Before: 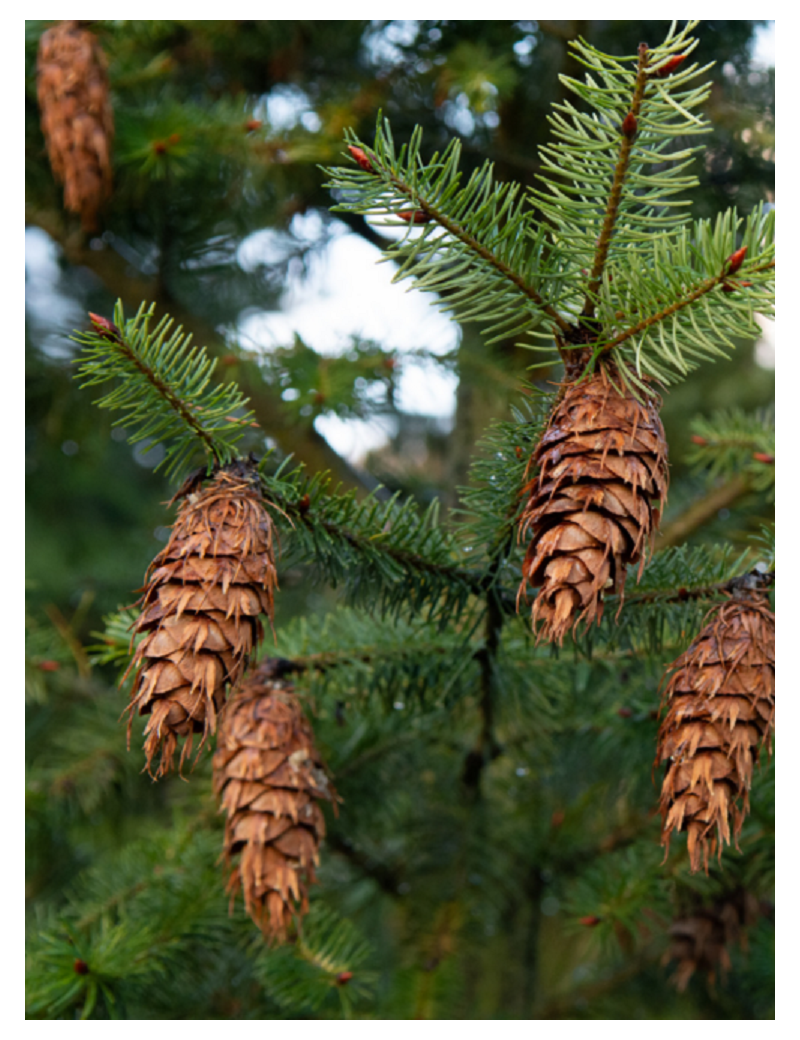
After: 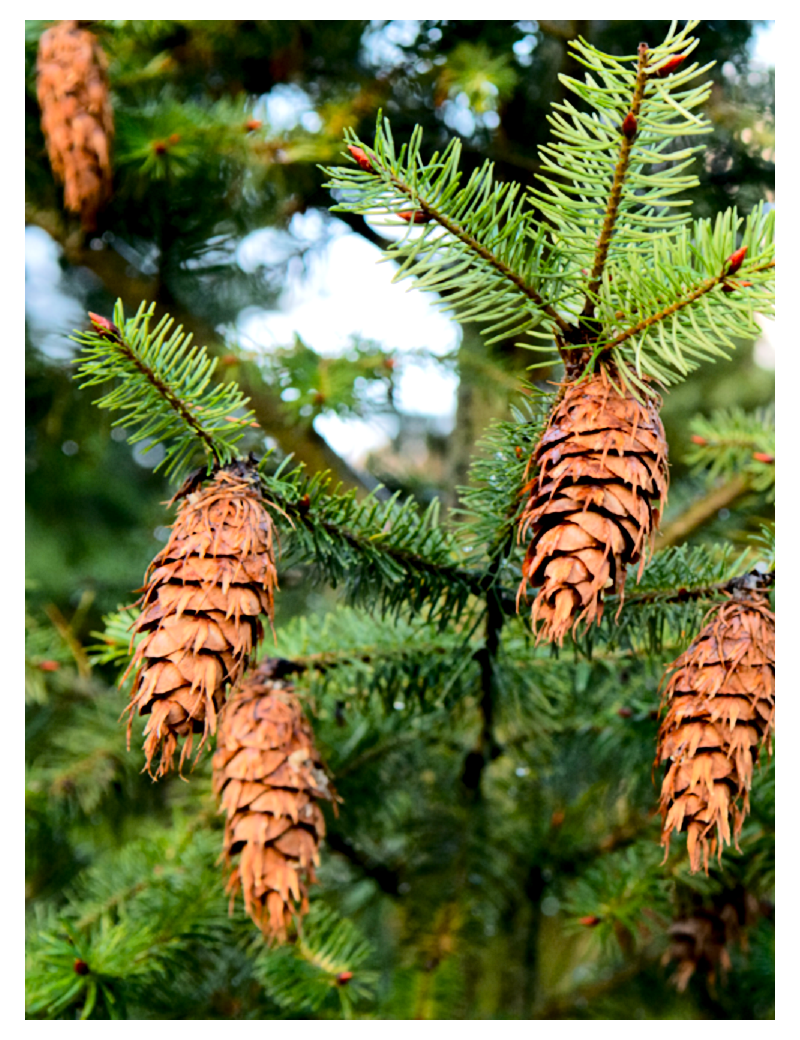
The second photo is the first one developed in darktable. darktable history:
exposure: black level correction 0.007, exposure 0.159 EV, compensate highlight preservation false
tone equalizer: -7 EV 0.141 EV, -6 EV 0.634 EV, -5 EV 1.17 EV, -4 EV 1.34 EV, -3 EV 1.15 EV, -2 EV 0.6 EV, -1 EV 0.152 EV, edges refinement/feathering 500, mask exposure compensation -1.57 EV, preserve details no
